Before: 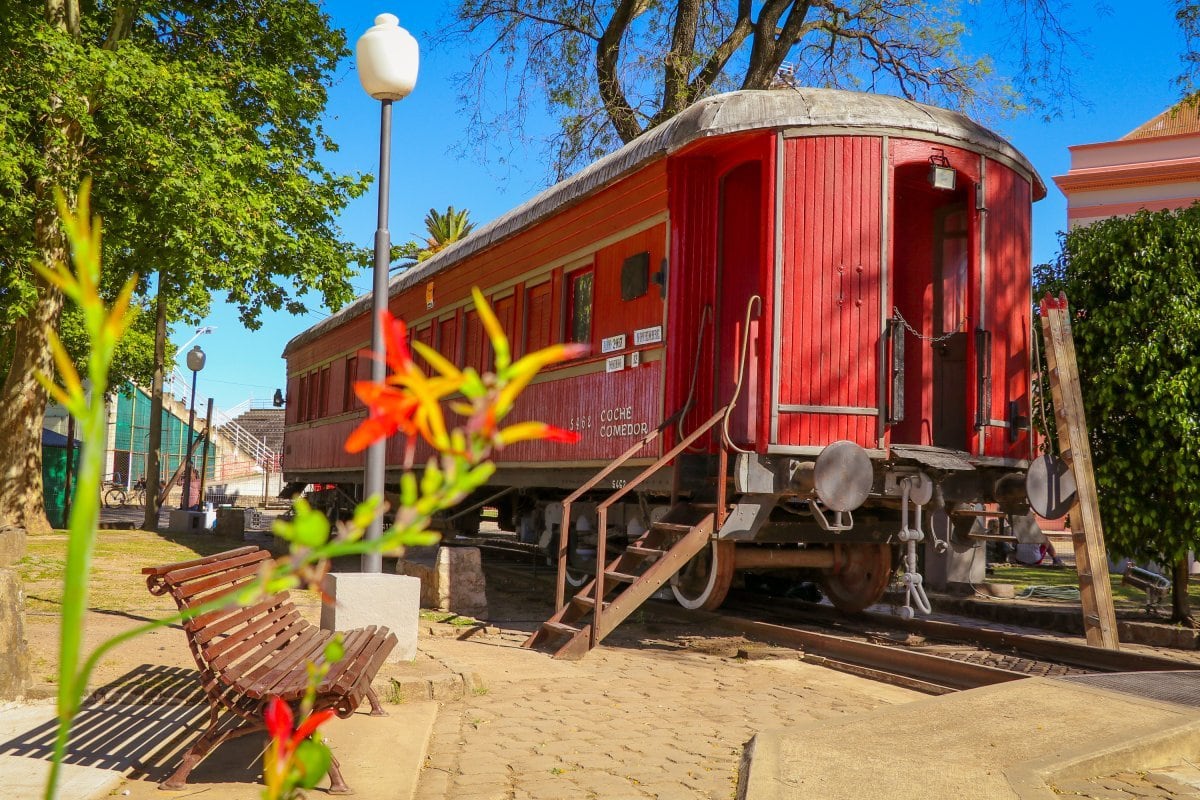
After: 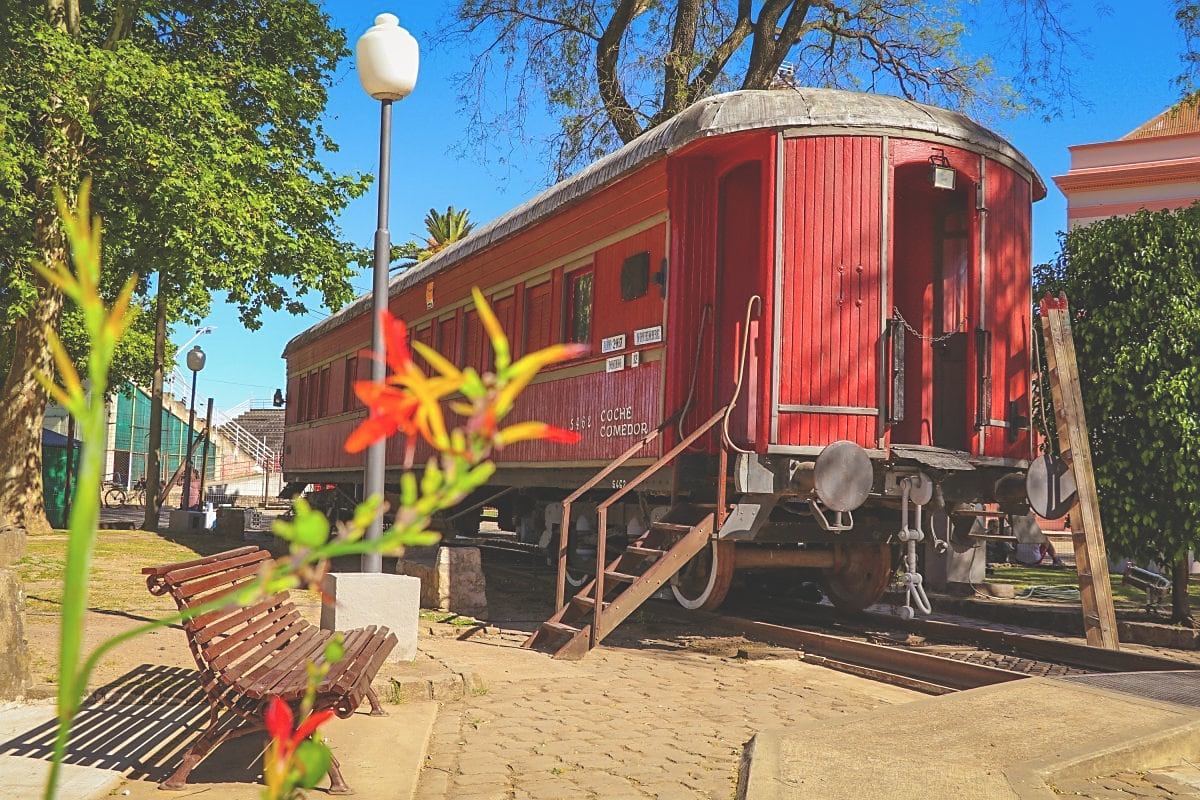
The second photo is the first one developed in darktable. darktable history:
shadows and highlights: shadows 37.27, highlights -28.18, soften with gaussian
exposure: black level correction -0.028, compensate highlight preservation false
sharpen: on, module defaults
